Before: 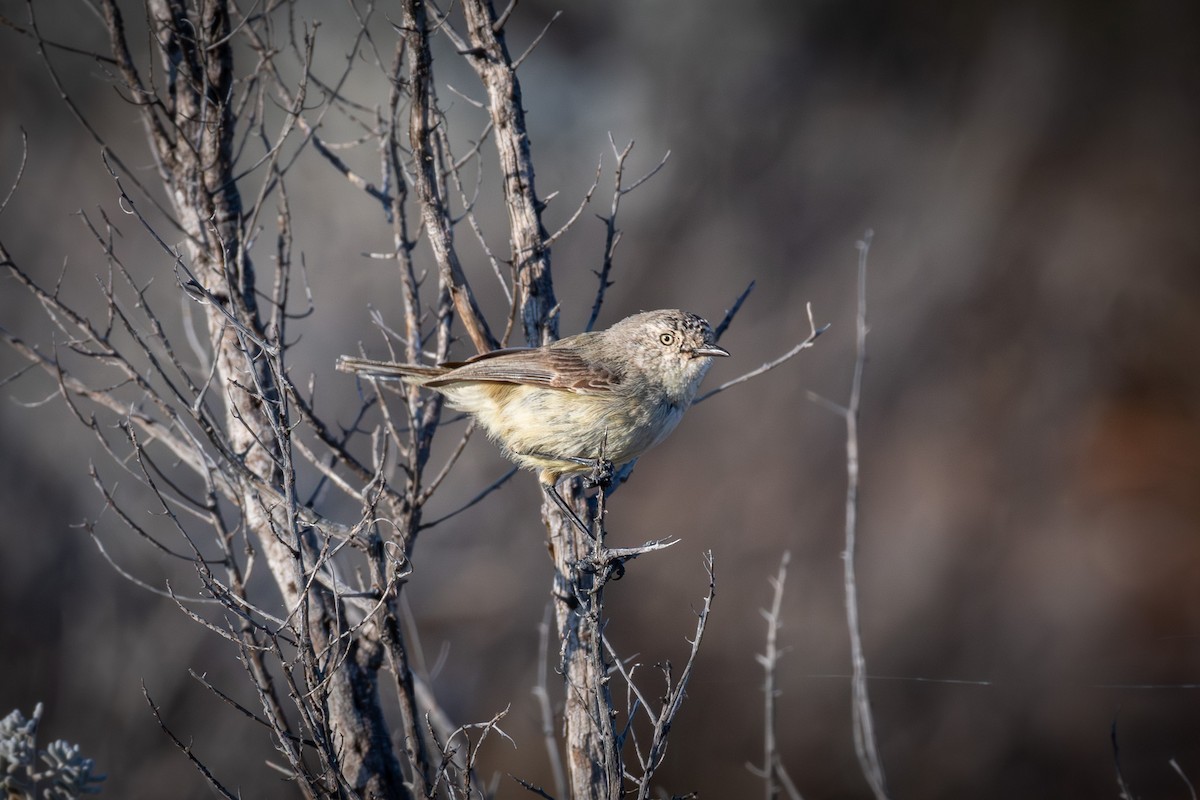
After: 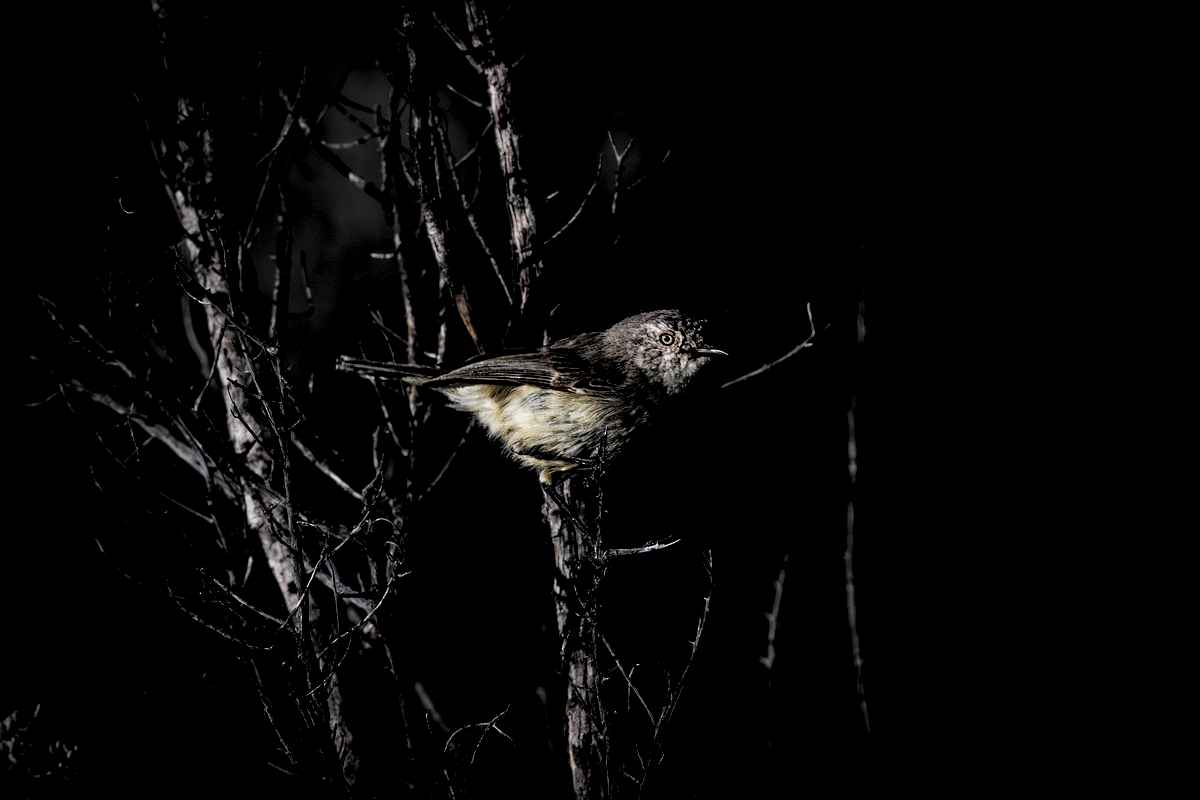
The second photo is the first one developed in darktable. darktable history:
white balance: red 0.983, blue 1.036
levels: levels [0.514, 0.759, 1]
color balance rgb: linear chroma grading › global chroma 15%, perceptual saturation grading › global saturation 30%
